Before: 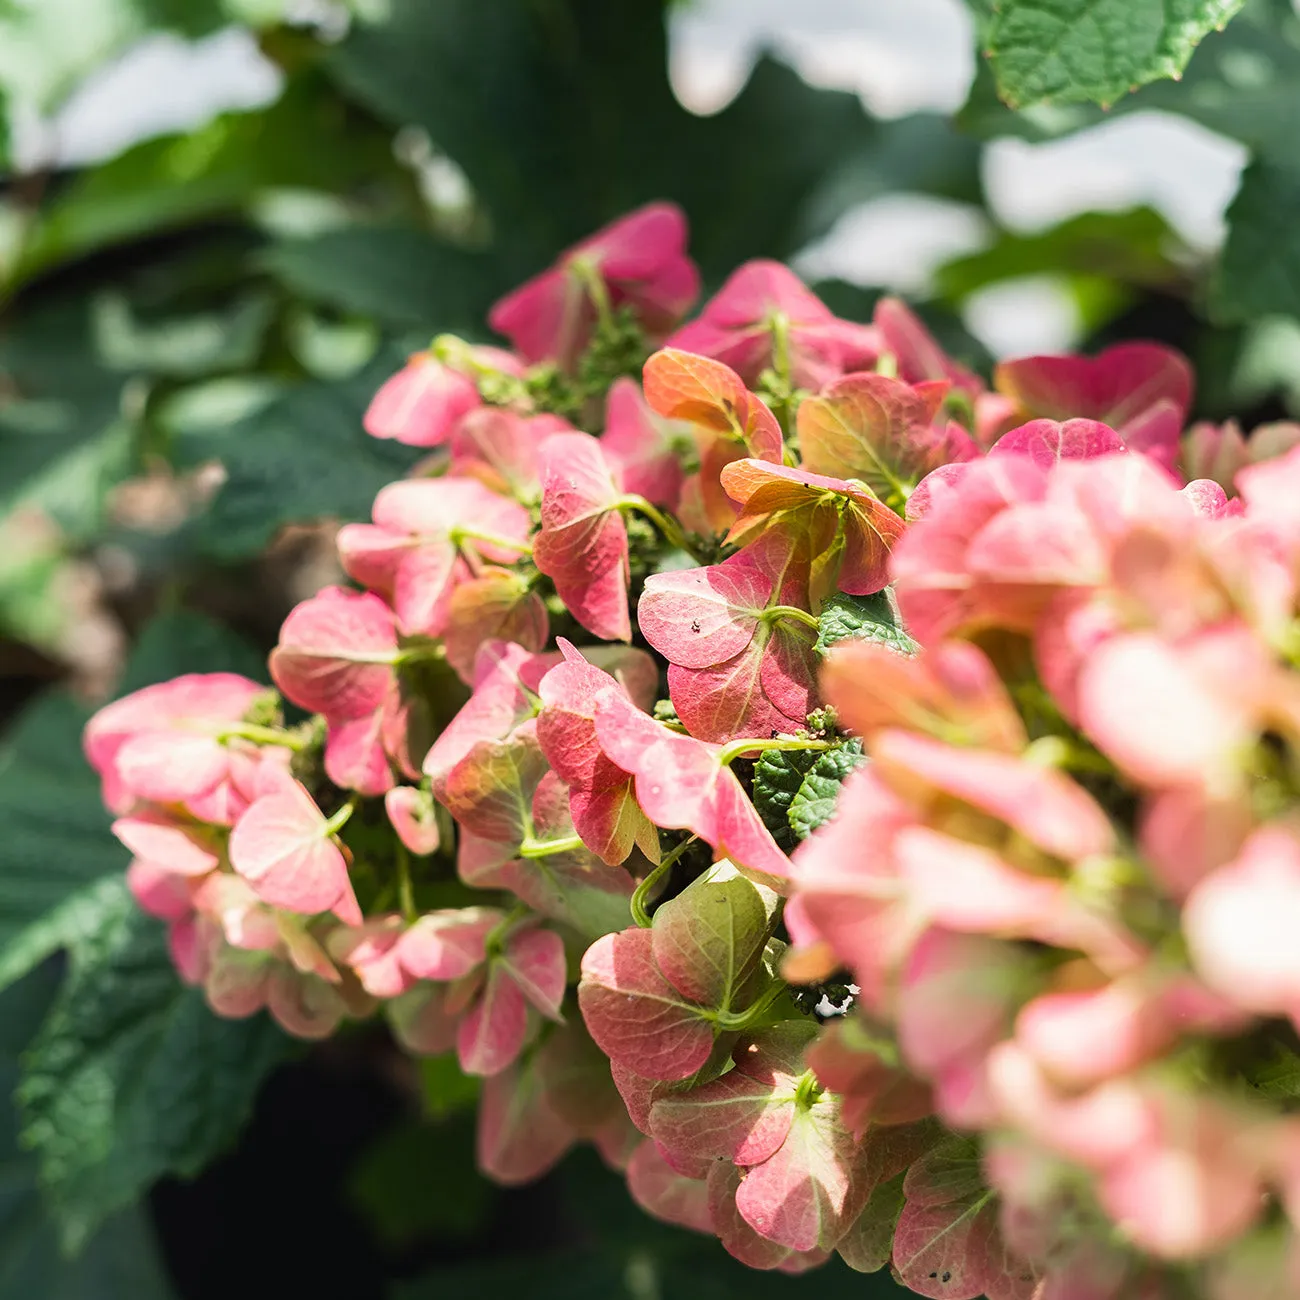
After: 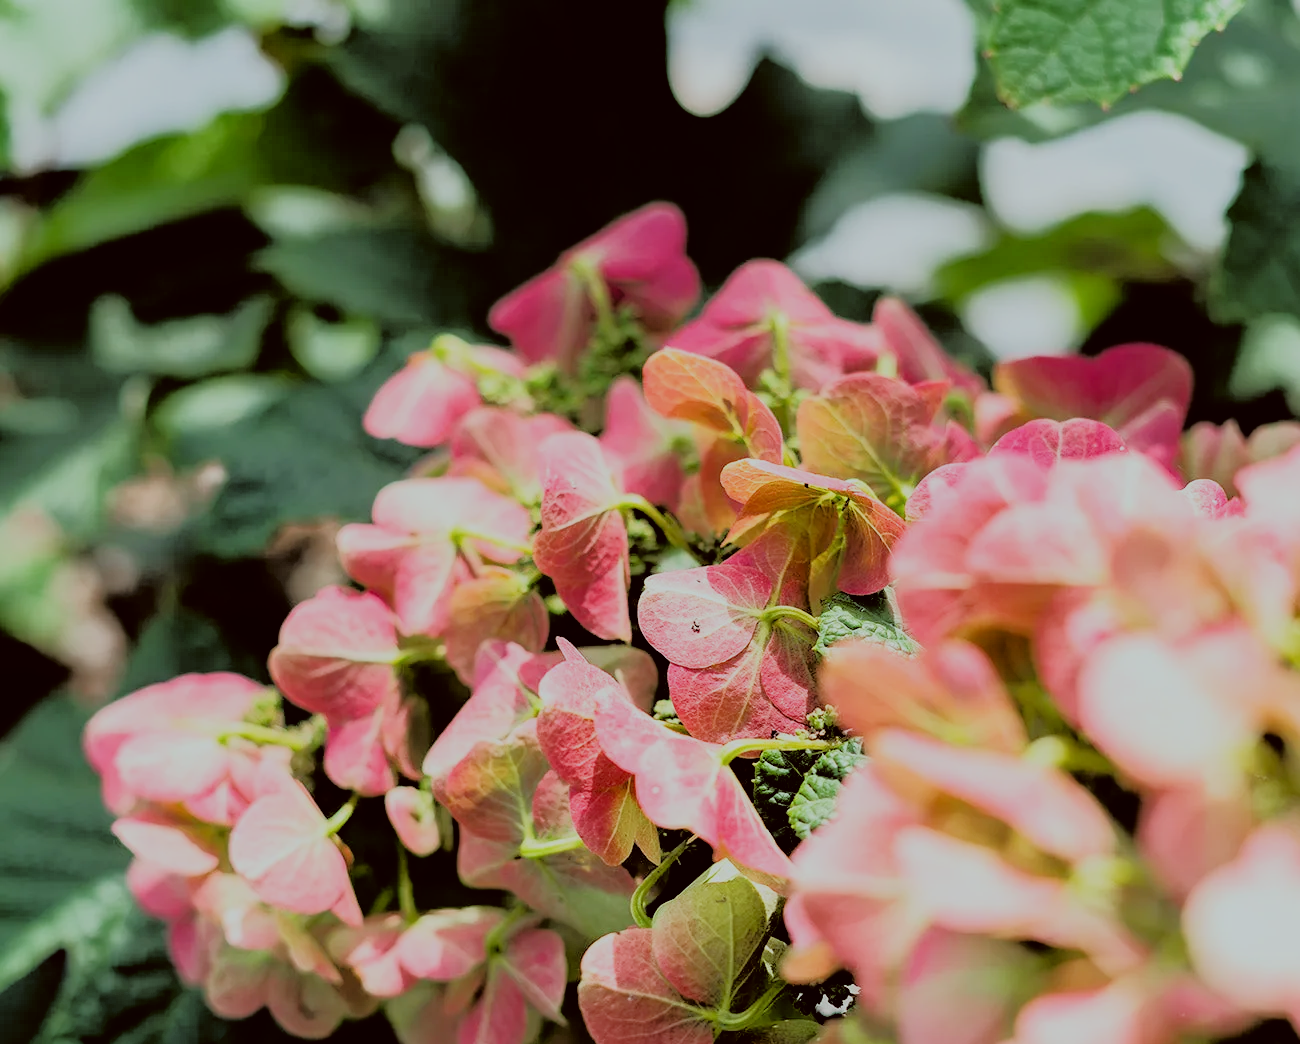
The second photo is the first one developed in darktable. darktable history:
tone equalizer: -8 EV -1.85 EV, -7 EV -1.16 EV, -6 EV -1.58 EV, edges refinement/feathering 500, mask exposure compensation -1.57 EV, preserve details no
color correction: highlights a* -4.9, highlights b* -3.67, shadows a* 3.82, shadows b* 4.43
filmic rgb: black relative exposure -6.81 EV, white relative exposure 5.91 EV, hardness 2.67
crop: bottom 19.631%
